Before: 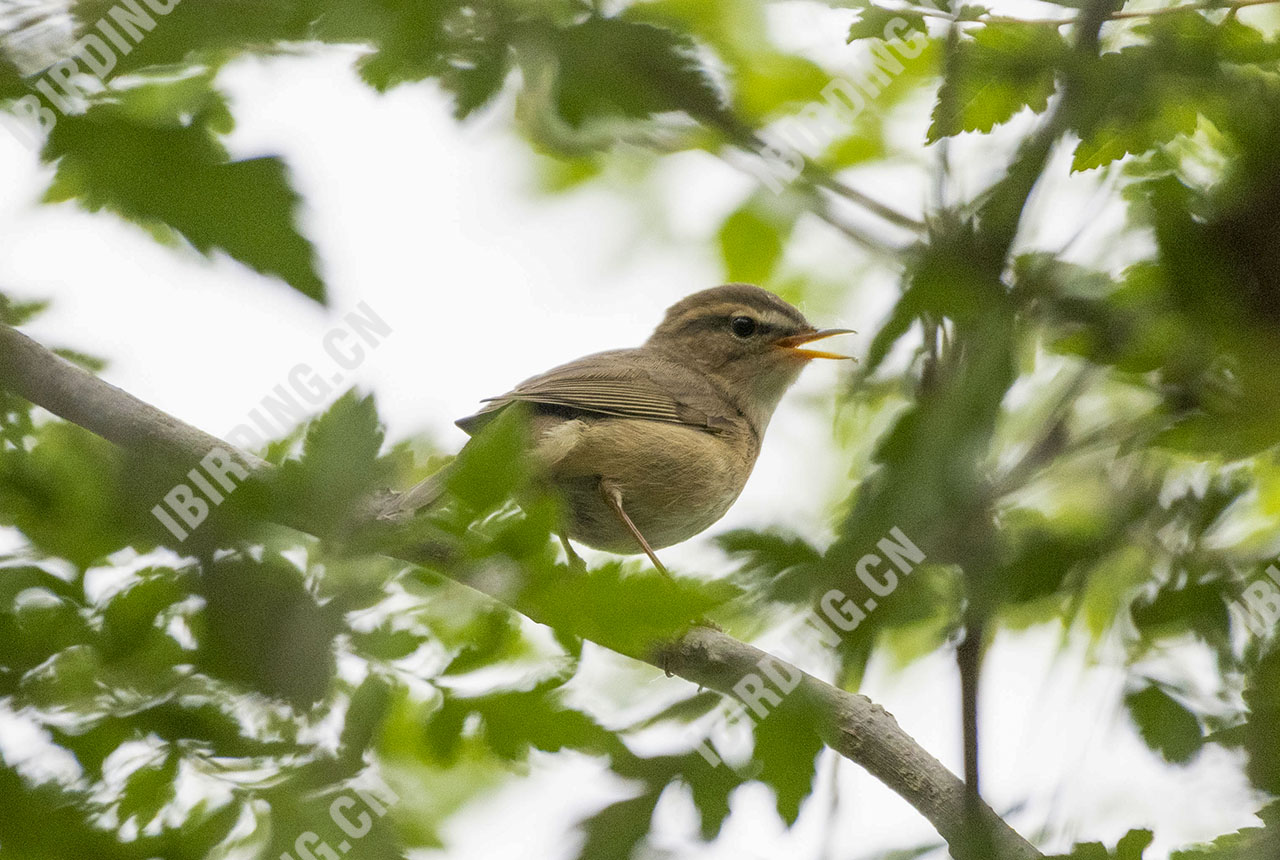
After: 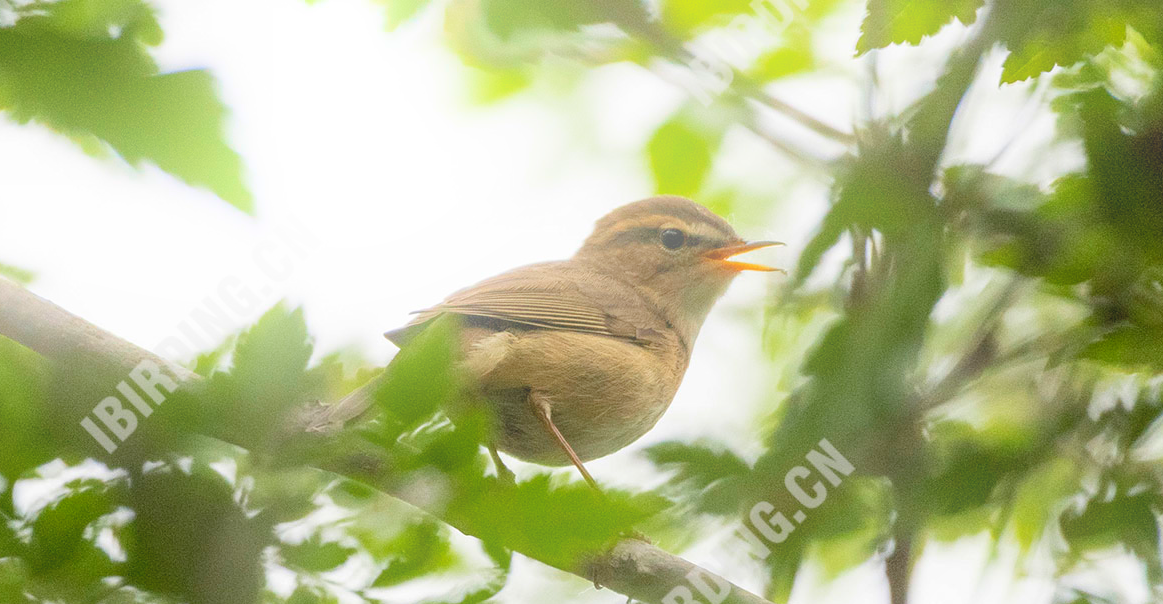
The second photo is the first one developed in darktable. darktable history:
bloom: on, module defaults
crop: left 5.596%, top 10.314%, right 3.534%, bottom 19.395%
